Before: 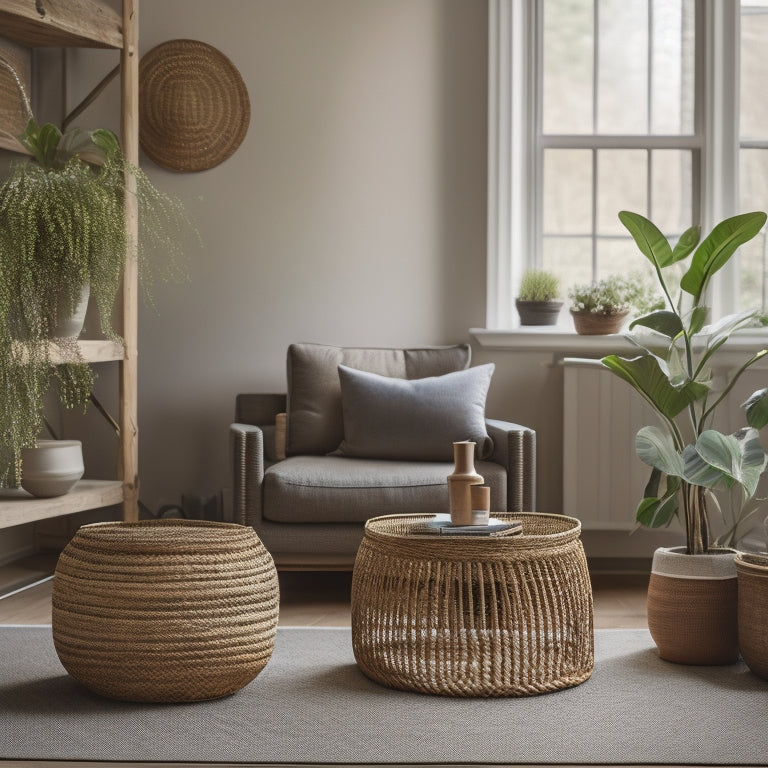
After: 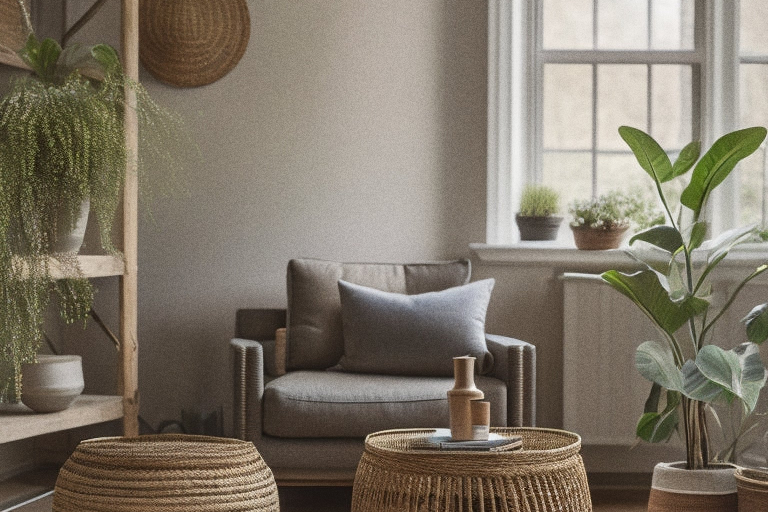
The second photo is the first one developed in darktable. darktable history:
crop: top 11.166%, bottom 22.168%
grain: coarseness 3.21 ISO
